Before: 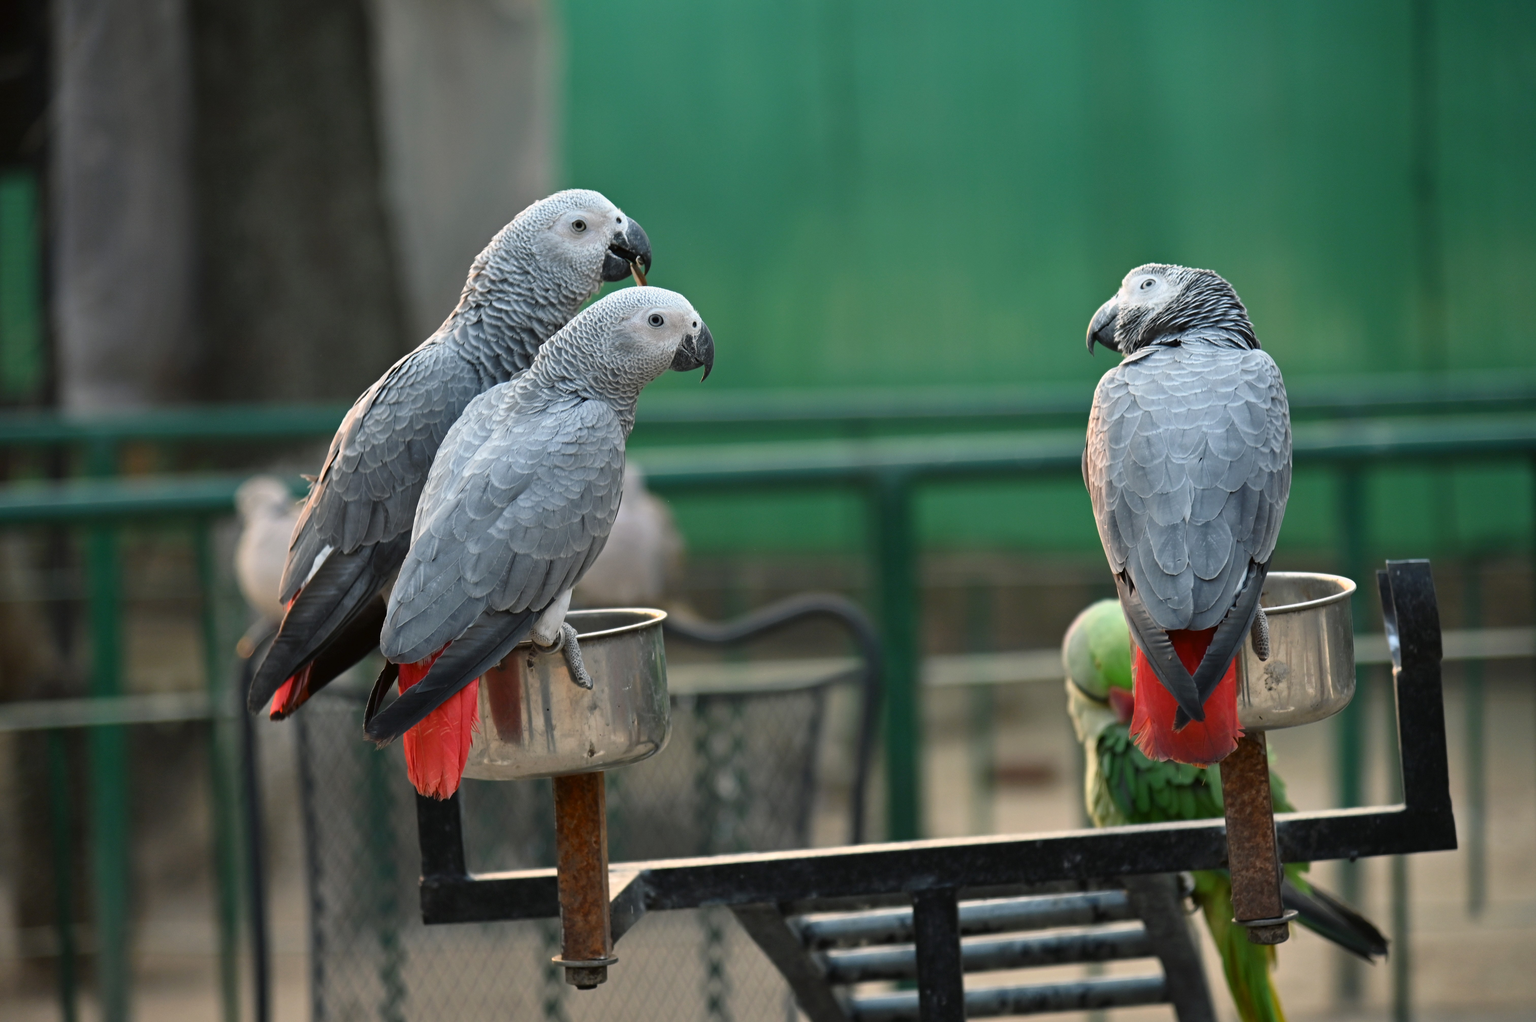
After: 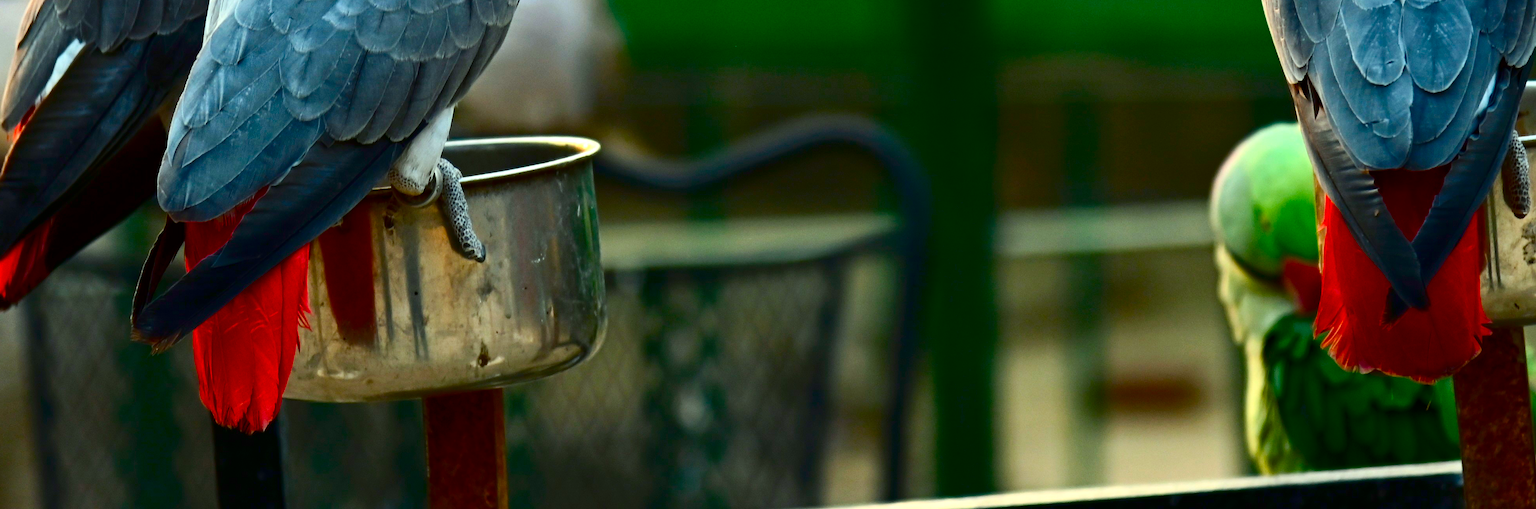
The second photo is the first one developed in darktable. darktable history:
crop: left 18.15%, top 50.889%, right 17.079%, bottom 16.802%
contrast brightness saturation: contrast 0.217, brightness -0.182, saturation 0.243
color balance rgb: highlights gain › luminance 19.849%, highlights gain › chroma 2.726%, highlights gain › hue 175.86°, perceptual saturation grading › global saturation 20%, perceptual saturation grading › highlights -25.566%, perceptual saturation grading › shadows 49.415%, global vibrance 50.708%
